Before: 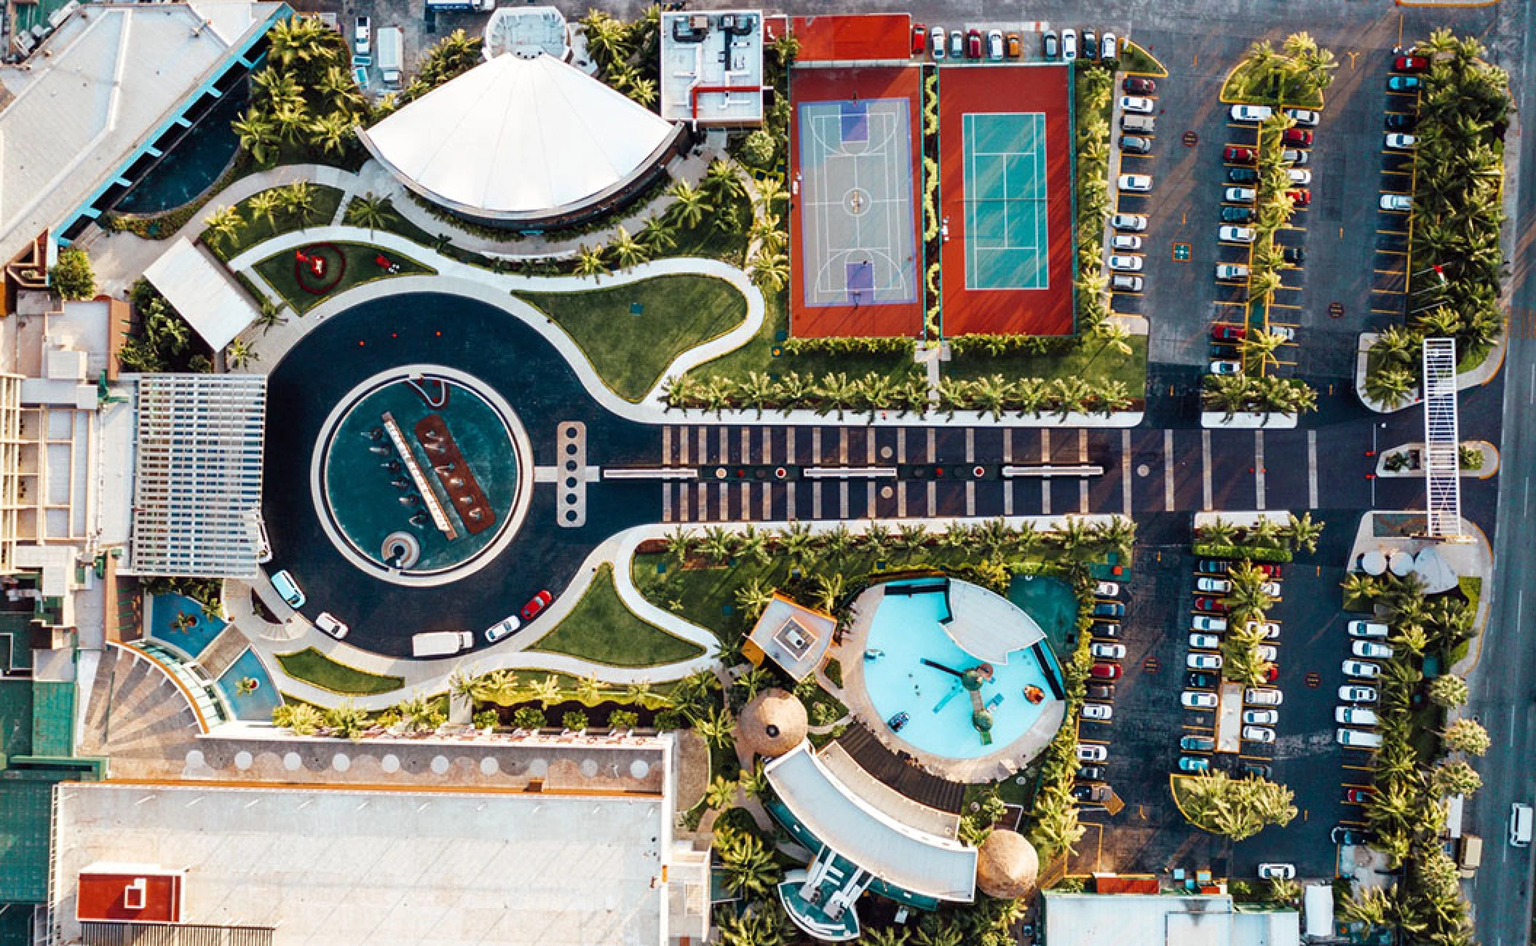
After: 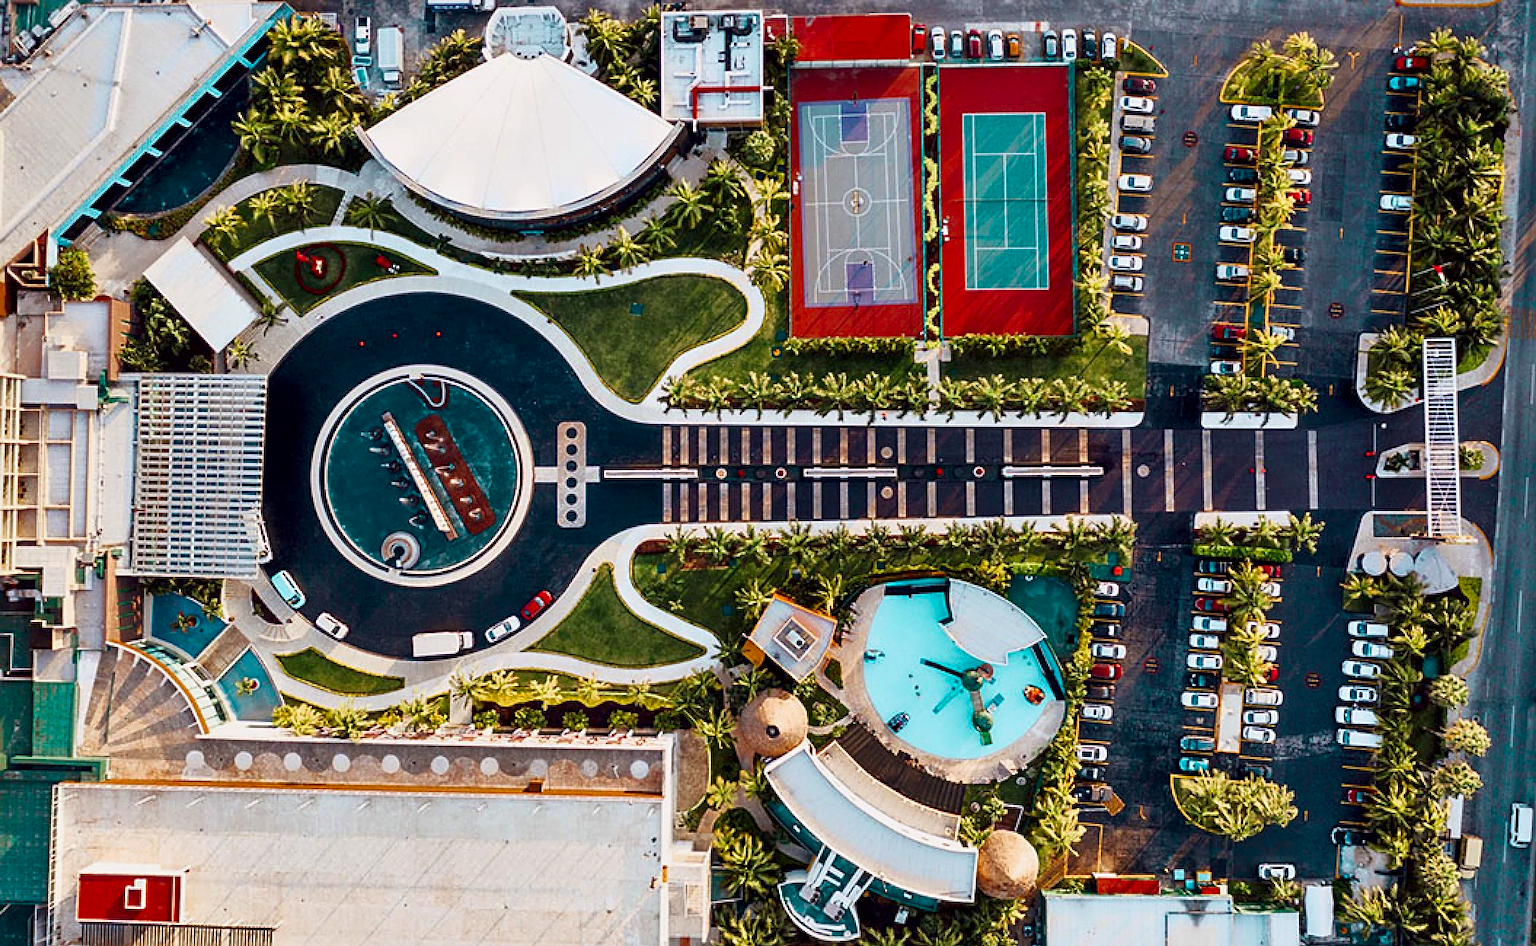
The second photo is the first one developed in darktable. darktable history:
shadows and highlights: low approximation 0.01, soften with gaussian
contrast brightness saturation: contrast 0.066, brightness -0.13, saturation 0.062
tone curve: curves: ch0 [(0.013, 0) (0.061, 0.068) (0.239, 0.256) (0.502, 0.505) (0.683, 0.676) (0.761, 0.773) (0.858, 0.858) (0.987, 0.945)]; ch1 [(0, 0) (0.172, 0.123) (0.304, 0.267) (0.414, 0.395) (0.472, 0.473) (0.502, 0.508) (0.521, 0.528) (0.583, 0.595) (0.654, 0.673) (0.728, 0.761) (1, 1)]; ch2 [(0, 0) (0.411, 0.424) (0.485, 0.476) (0.502, 0.502) (0.553, 0.557) (0.57, 0.576) (1, 1)], color space Lab, independent channels, preserve colors none
sharpen: on, module defaults
